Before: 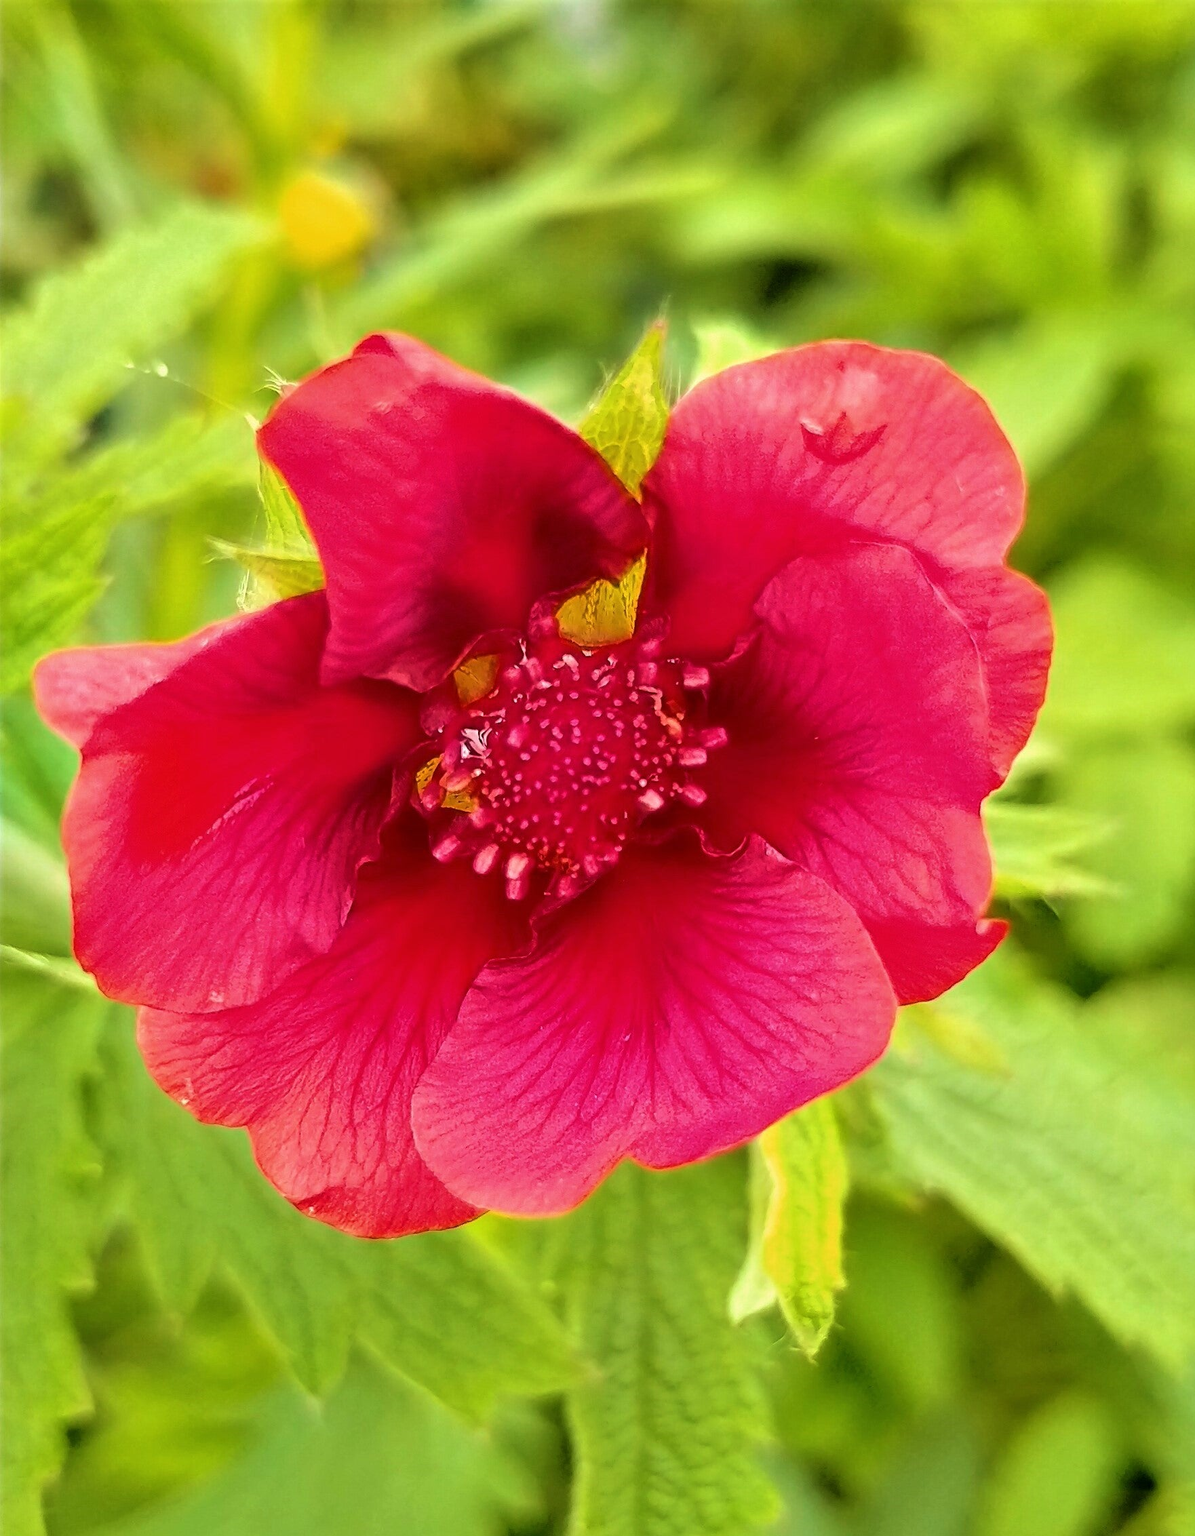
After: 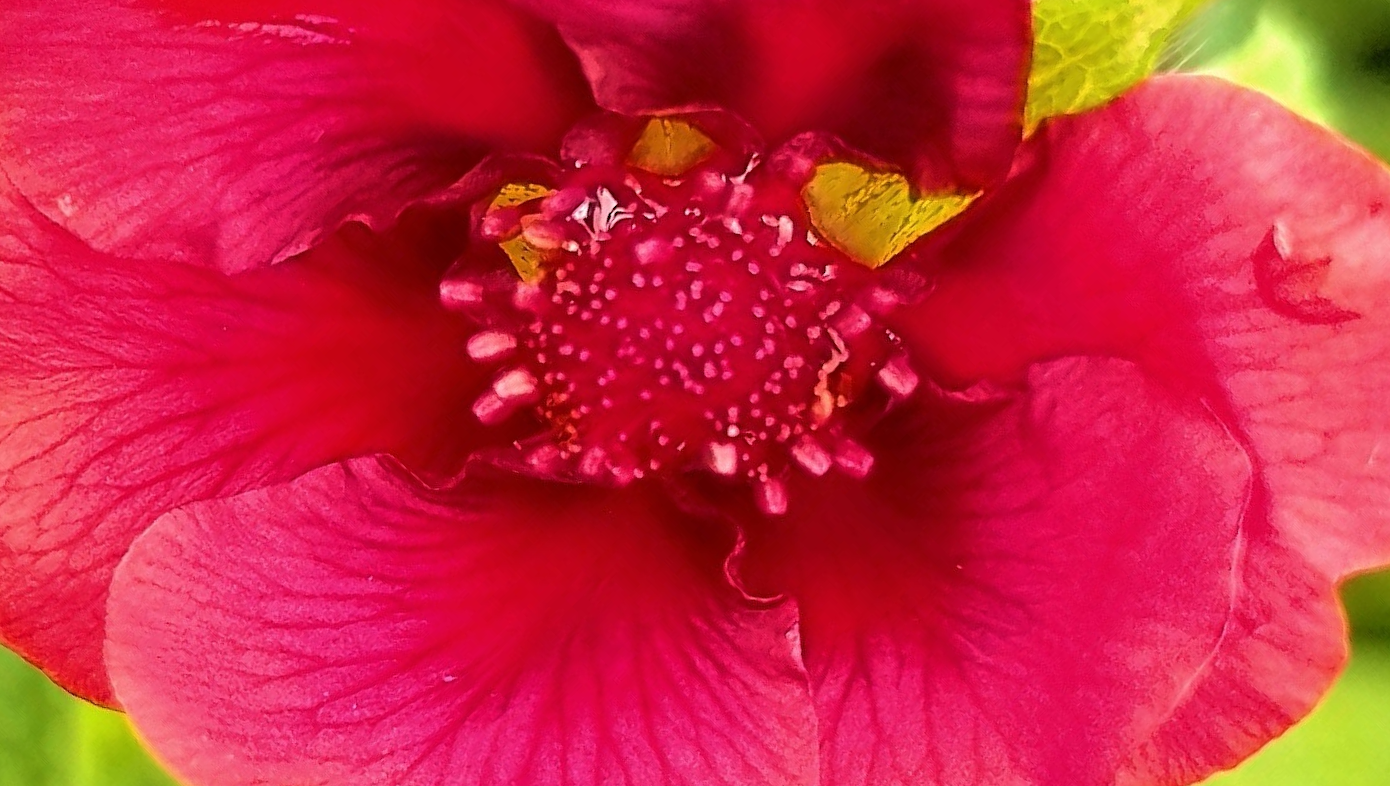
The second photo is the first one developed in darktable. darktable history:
crop and rotate: angle -45.41°, top 16.342%, right 0.878%, bottom 11.604%
